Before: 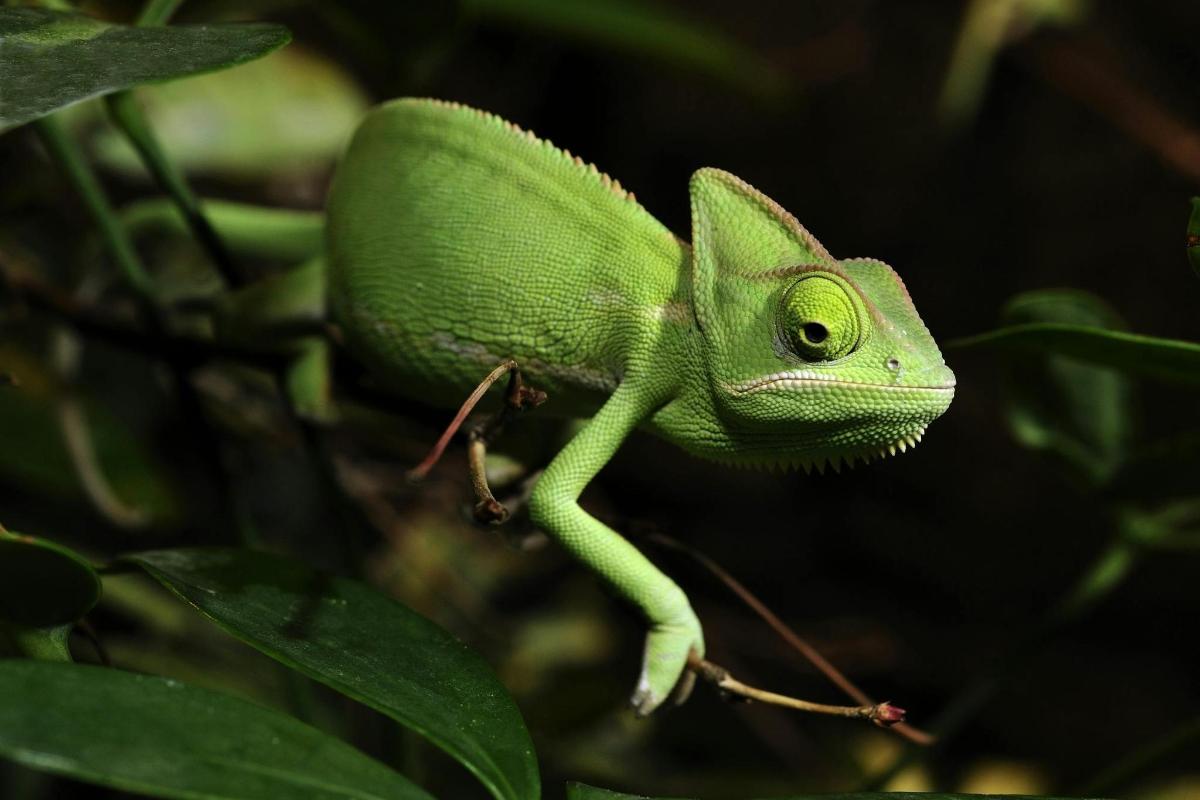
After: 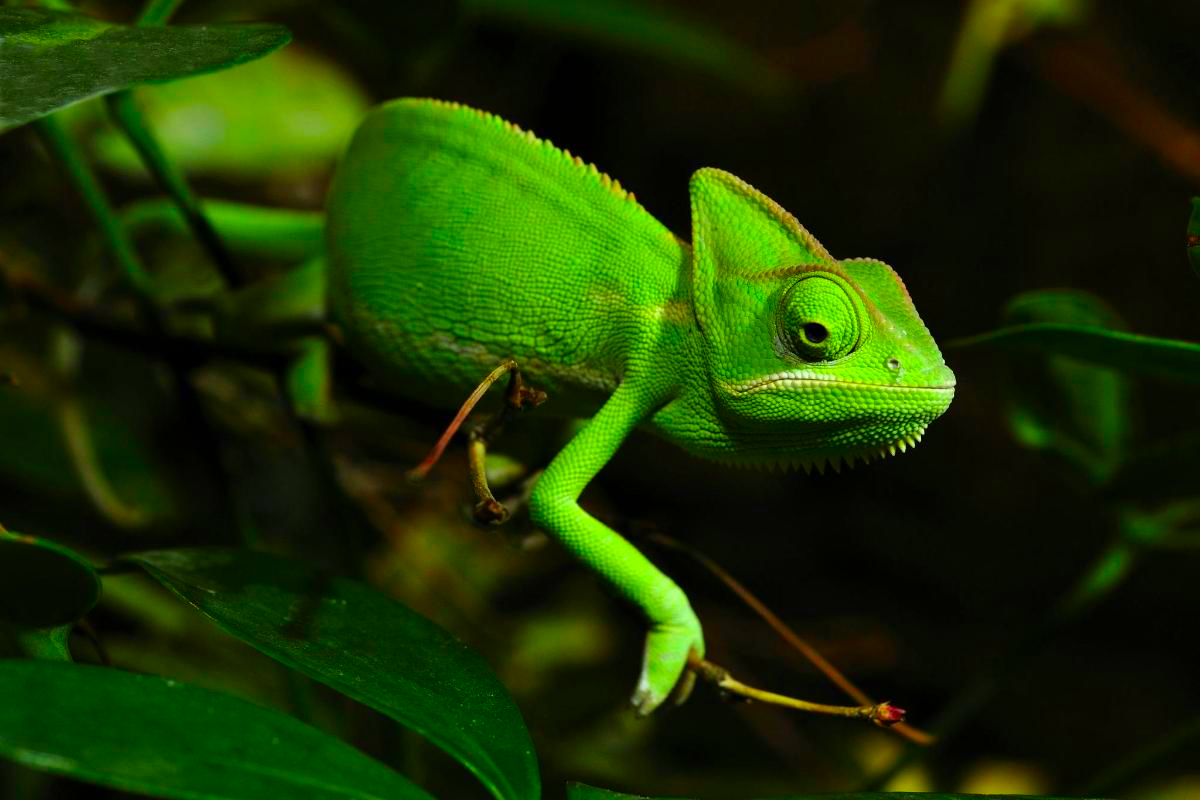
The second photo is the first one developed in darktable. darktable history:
color correction: highlights a* -10.82, highlights b* 9.86, saturation 1.71
